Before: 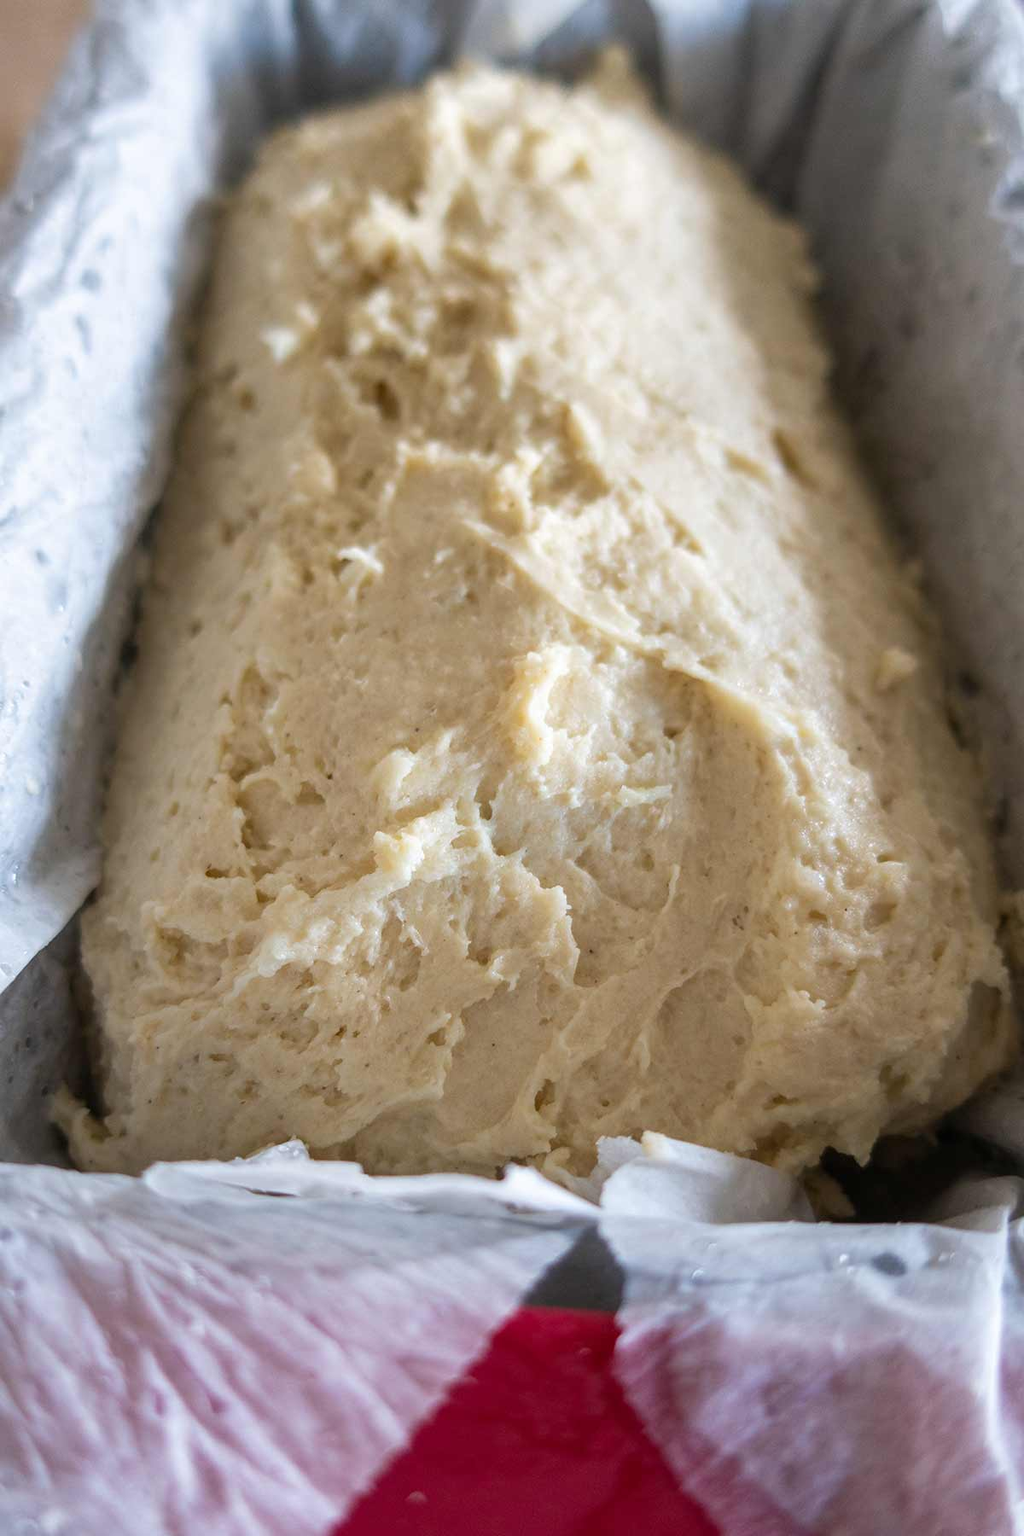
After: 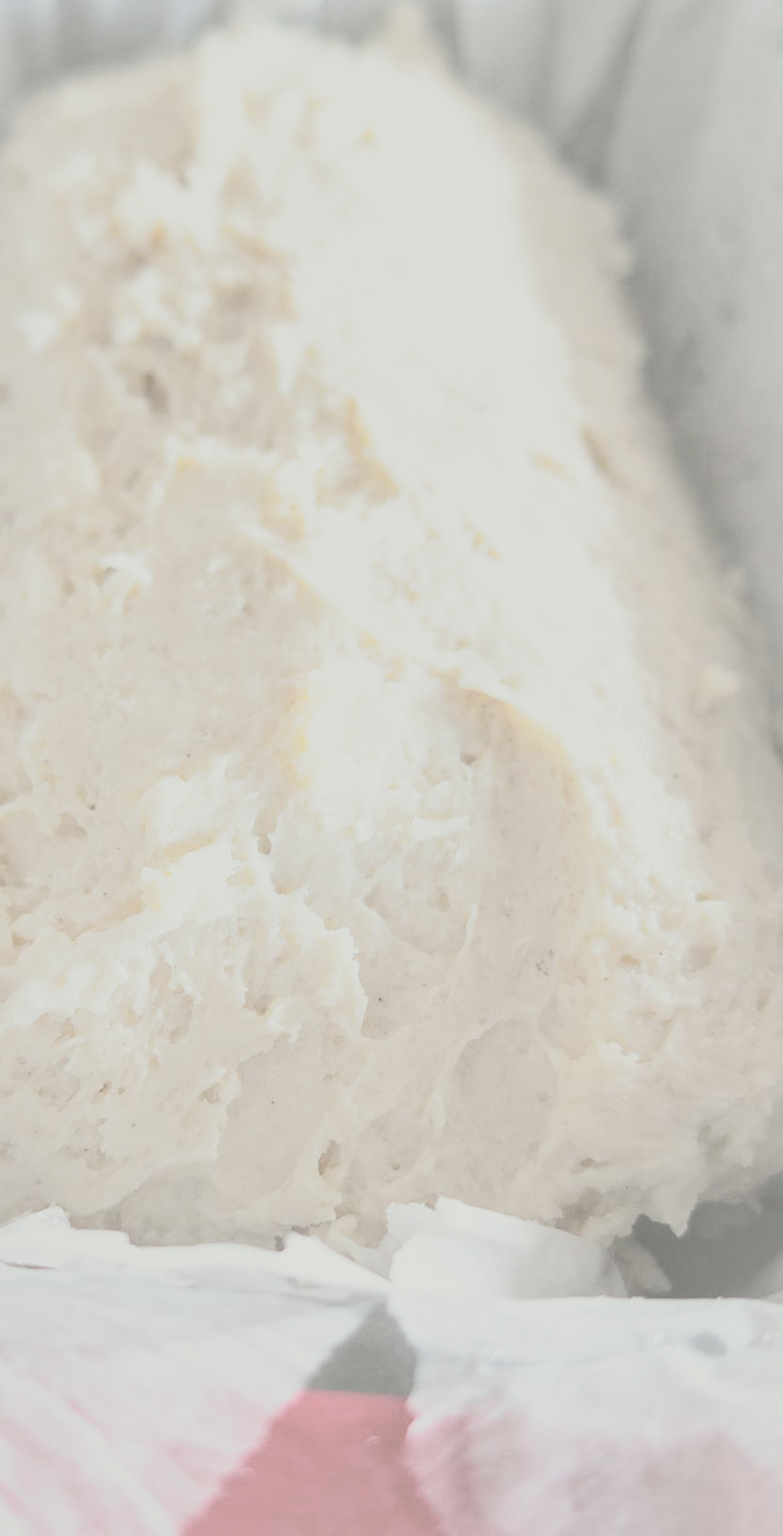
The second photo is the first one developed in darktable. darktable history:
contrast brightness saturation: contrast -0.32, brightness 0.75, saturation -0.78
tone curve: curves: ch0 [(0, 0.023) (0.113, 0.081) (0.204, 0.197) (0.498, 0.608) (0.709, 0.819) (0.984, 0.961)]; ch1 [(0, 0) (0.172, 0.123) (0.317, 0.272) (0.414, 0.382) (0.476, 0.479) (0.505, 0.501) (0.528, 0.54) (0.618, 0.647) (0.709, 0.764) (1, 1)]; ch2 [(0, 0) (0.411, 0.424) (0.492, 0.502) (0.521, 0.521) (0.55, 0.576) (0.686, 0.638) (1, 1)], color space Lab, independent channels, preserve colors none
base curve: curves: ch0 [(0, 0) (0.088, 0.125) (0.176, 0.251) (0.354, 0.501) (0.613, 0.749) (1, 0.877)], preserve colors none
crop and rotate: left 24.034%, top 2.838%, right 6.406%, bottom 6.299%
shadows and highlights: on, module defaults
